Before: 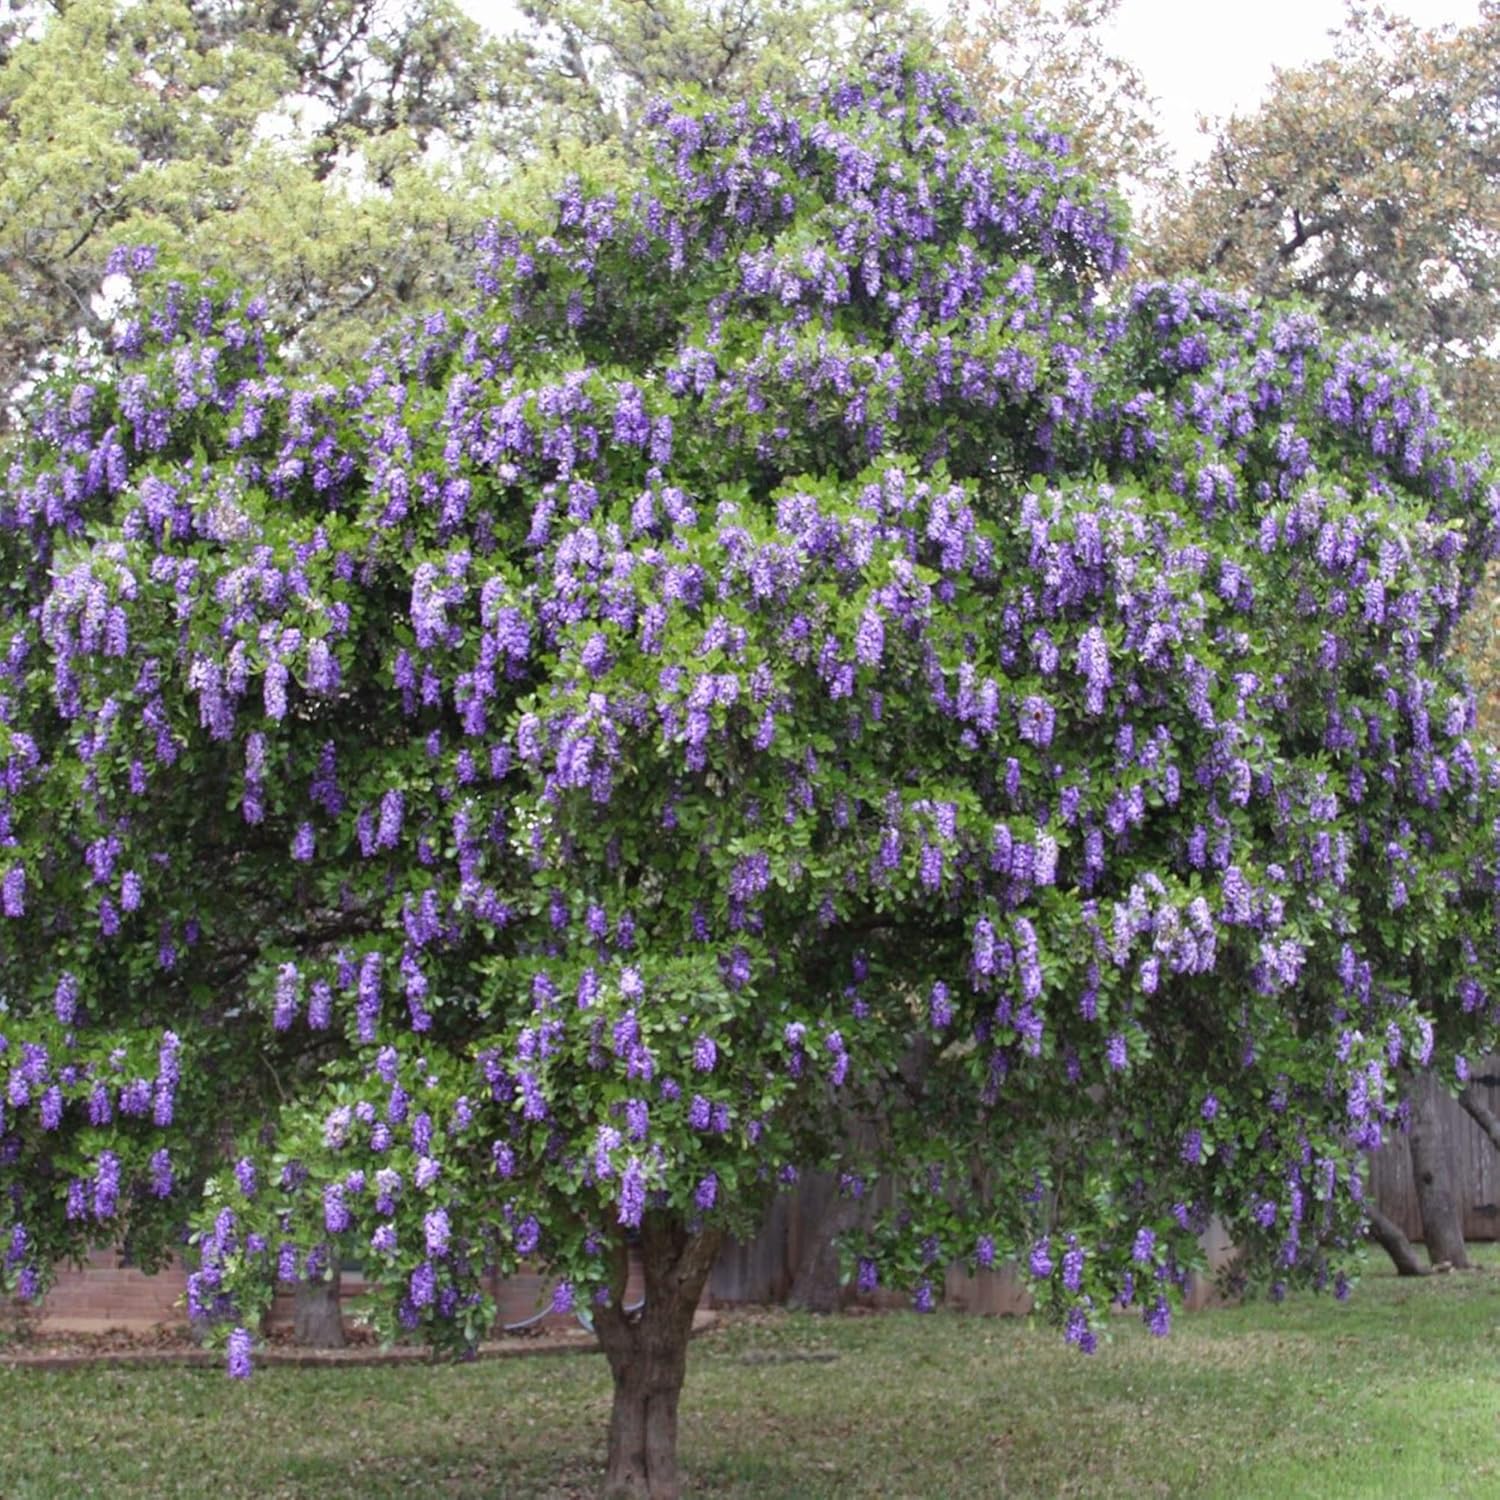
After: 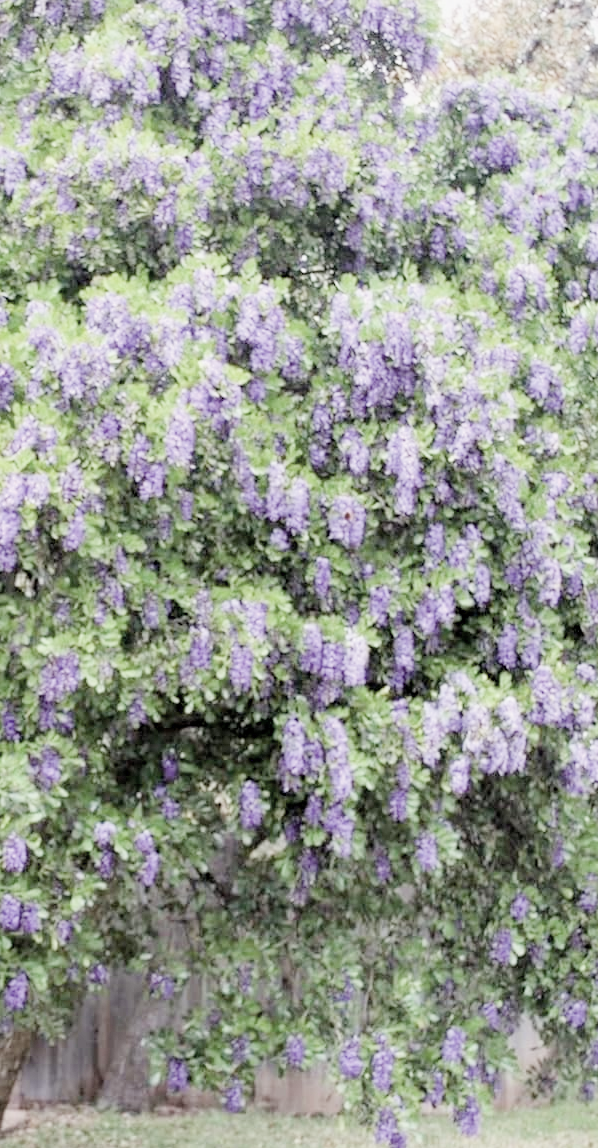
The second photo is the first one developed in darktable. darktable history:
exposure: black level correction 0.005, exposure 2.08 EV, compensate highlight preservation false
color correction: highlights b* 0.053, saturation 0.552
filmic rgb: black relative exposure -6.8 EV, white relative exposure 5.9 EV, threshold 2.99 EV, hardness 2.7, enable highlight reconstruction true
crop: left 46.026%, top 13.338%, right 14.054%, bottom 10.081%
